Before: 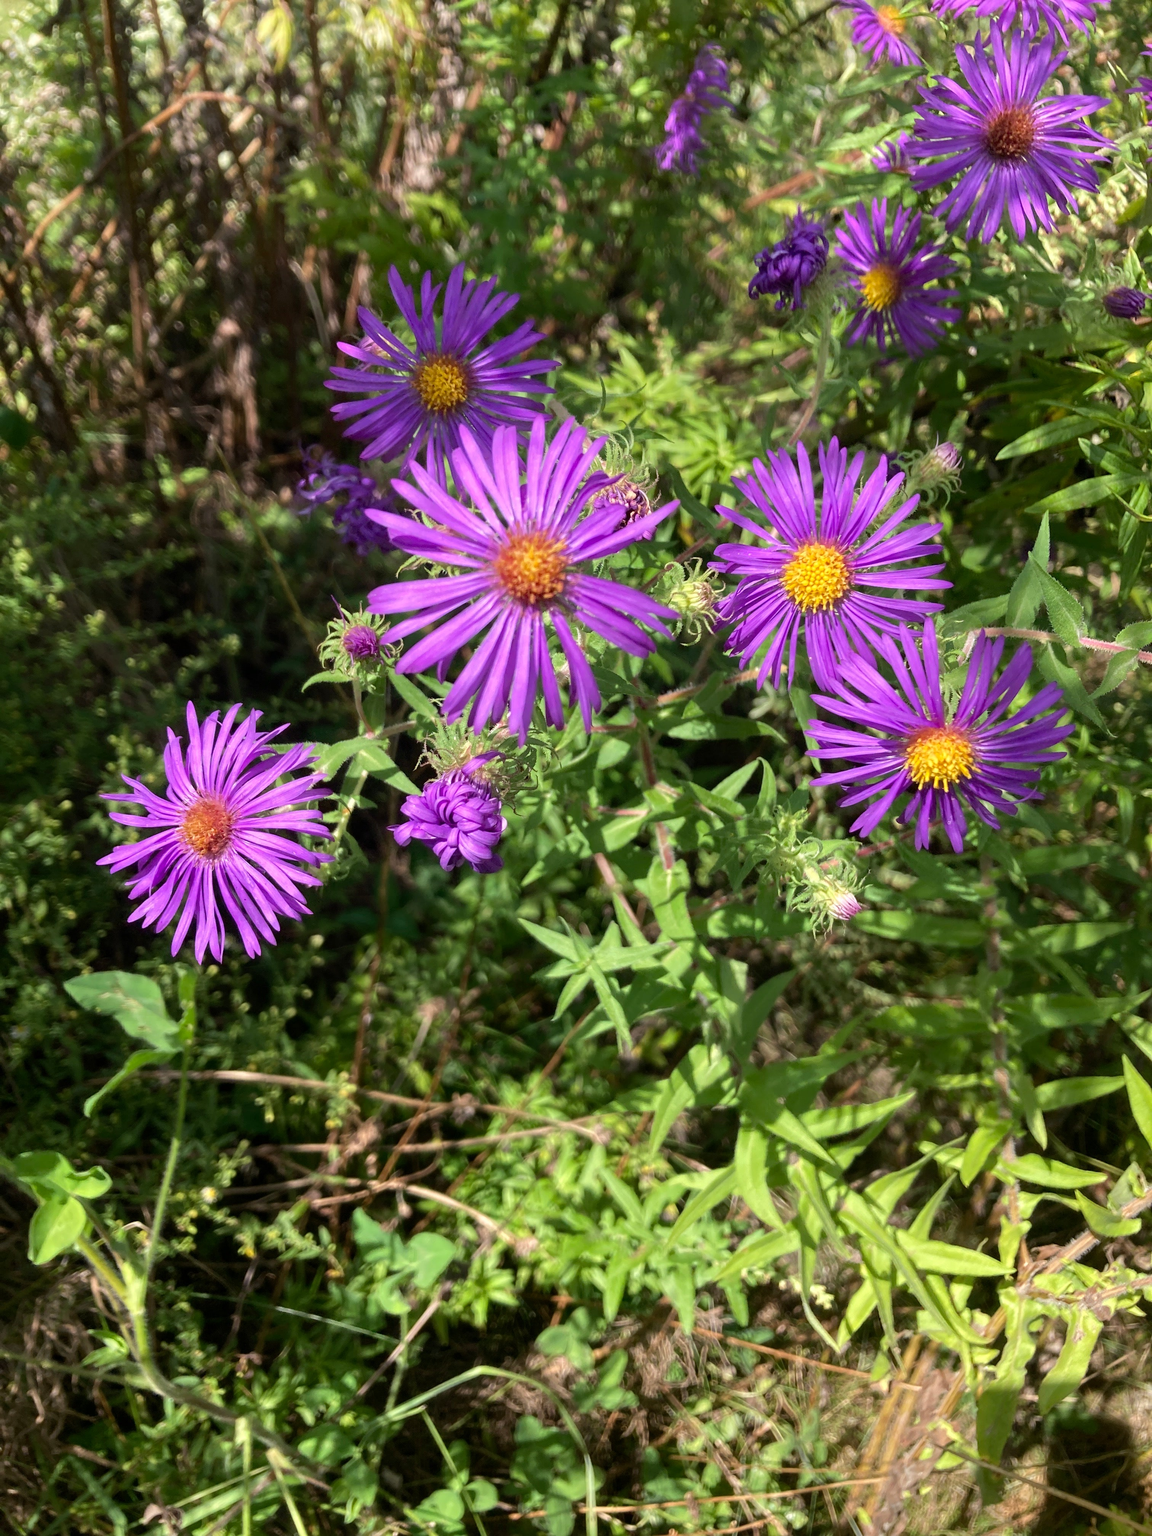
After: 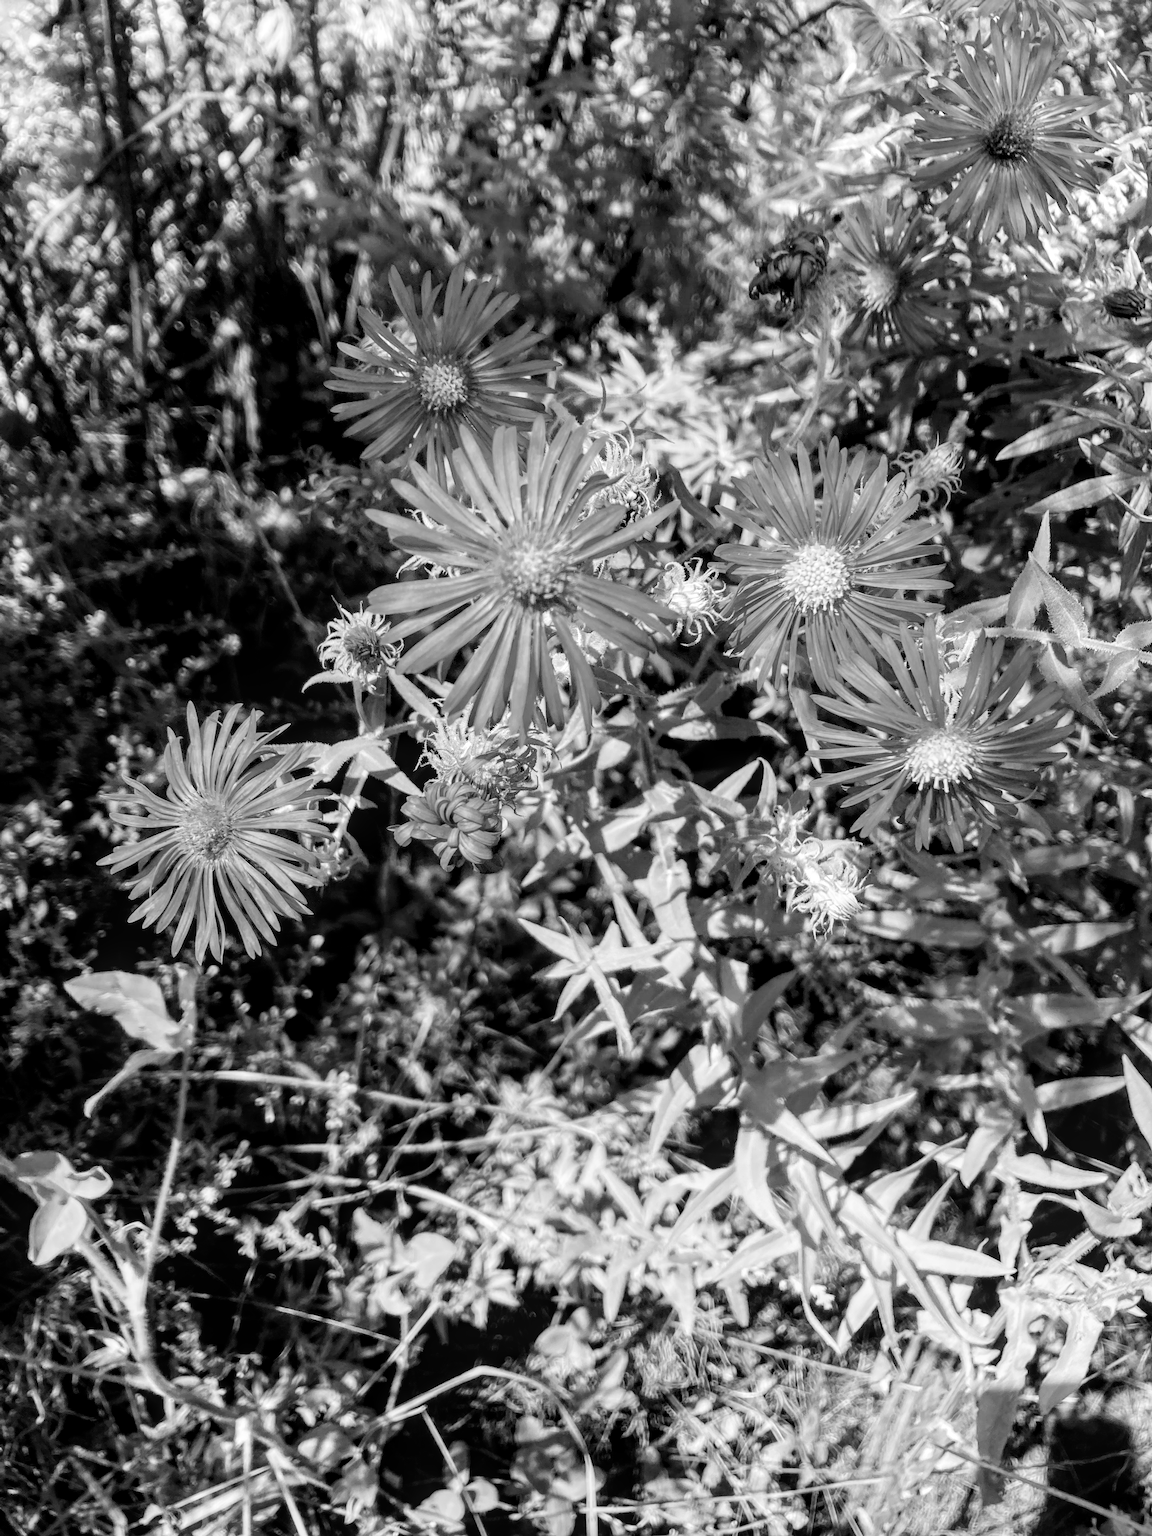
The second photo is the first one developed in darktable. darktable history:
filmic rgb: black relative exposure -5.03 EV, white relative exposure 3.52 EV, hardness 3.16, contrast 1.299, highlights saturation mix -48.96%, add noise in highlights 0, color science v3 (2019), use custom middle-gray values true, contrast in highlights soft
local contrast: on, module defaults
exposure: exposure 0.654 EV, compensate exposure bias true, compensate highlight preservation false
